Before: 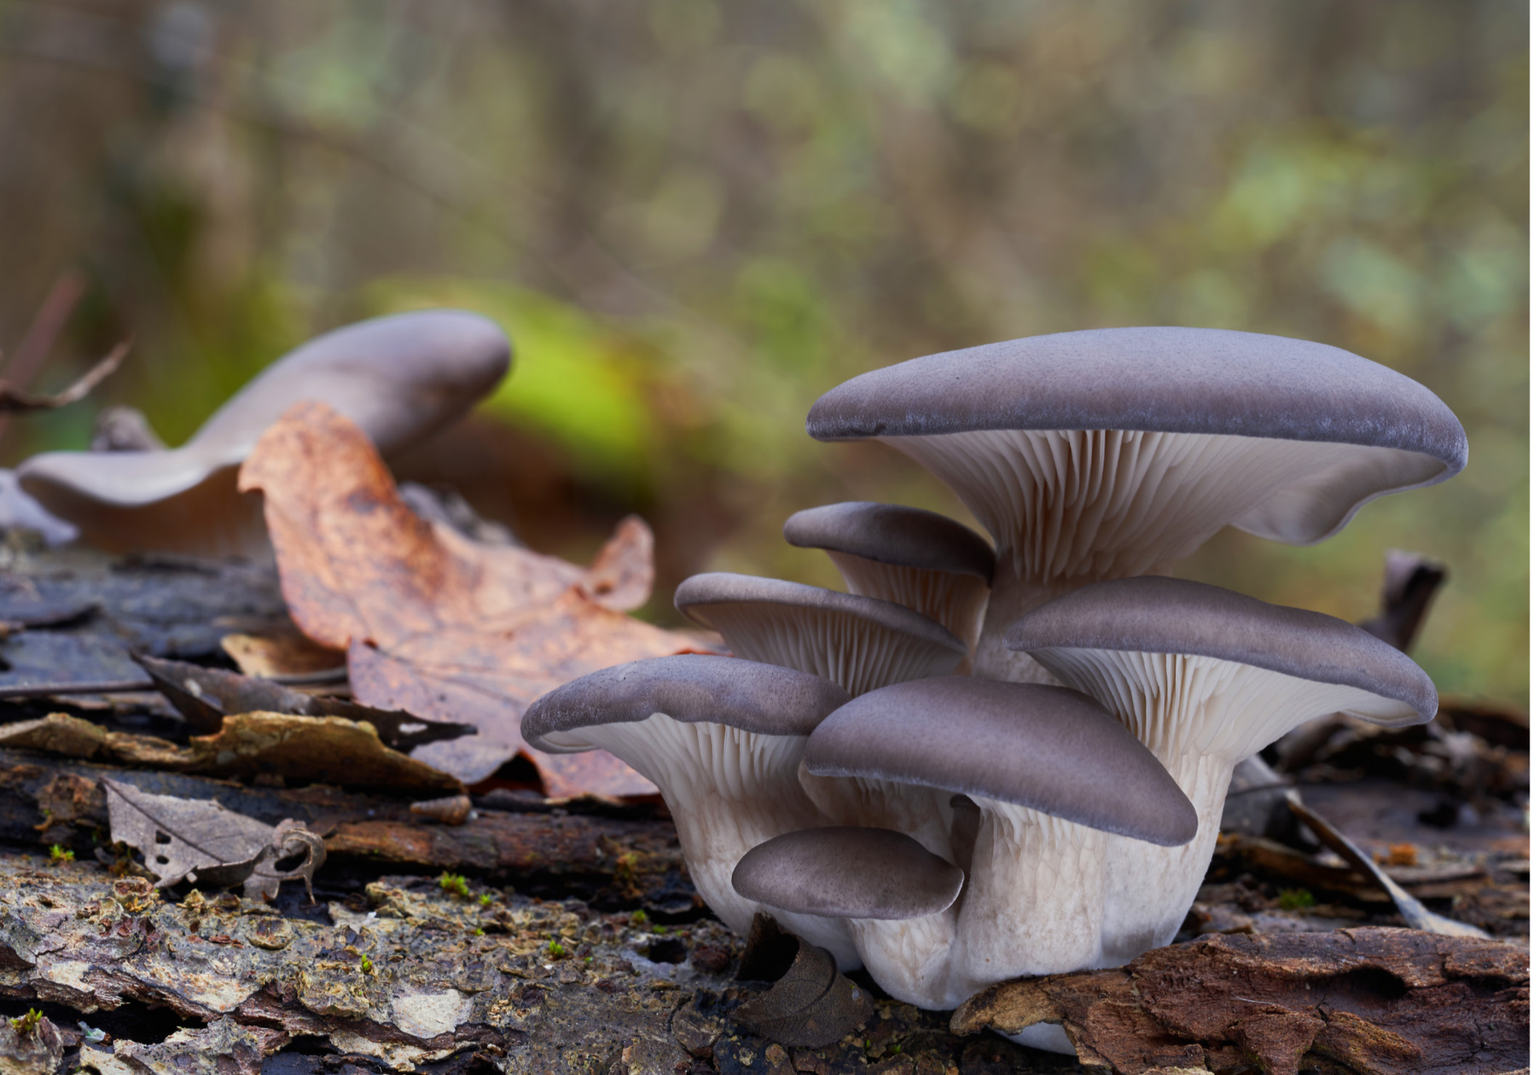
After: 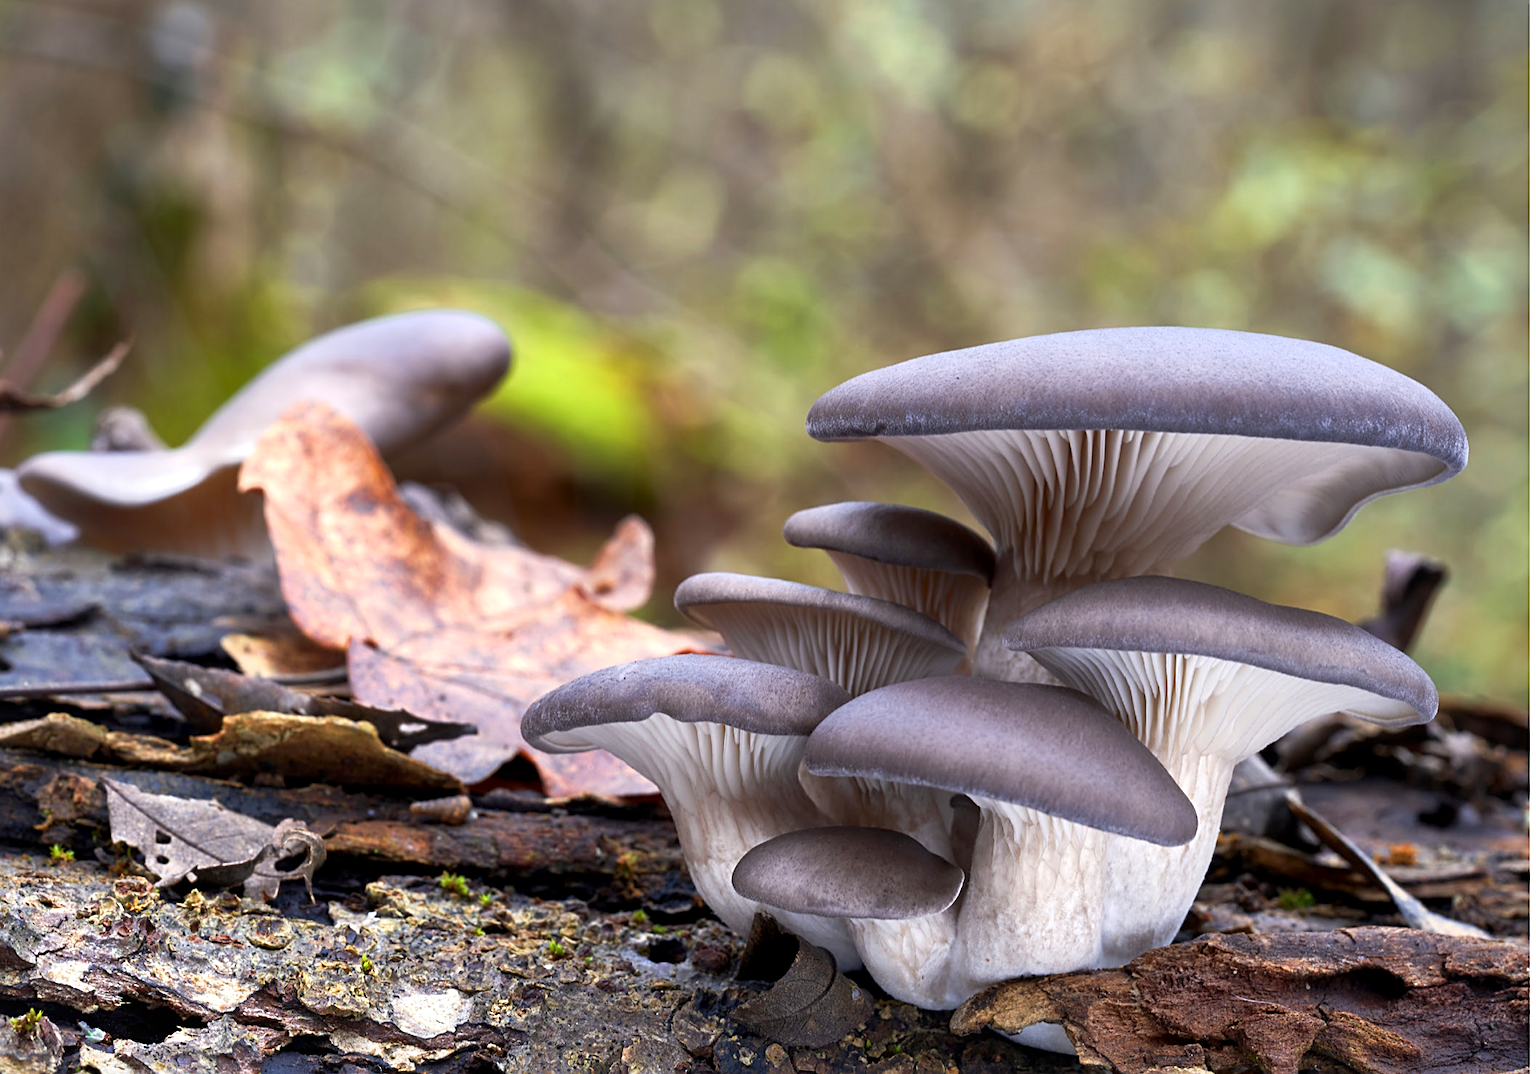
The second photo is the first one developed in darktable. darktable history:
sharpen: on, module defaults
exposure: black level correction 0, exposure 0.7 EV, compensate exposure bias true, compensate highlight preservation false
local contrast: mode bilateral grid, contrast 20, coarseness 50, detail 130%, midtone range 0.2
